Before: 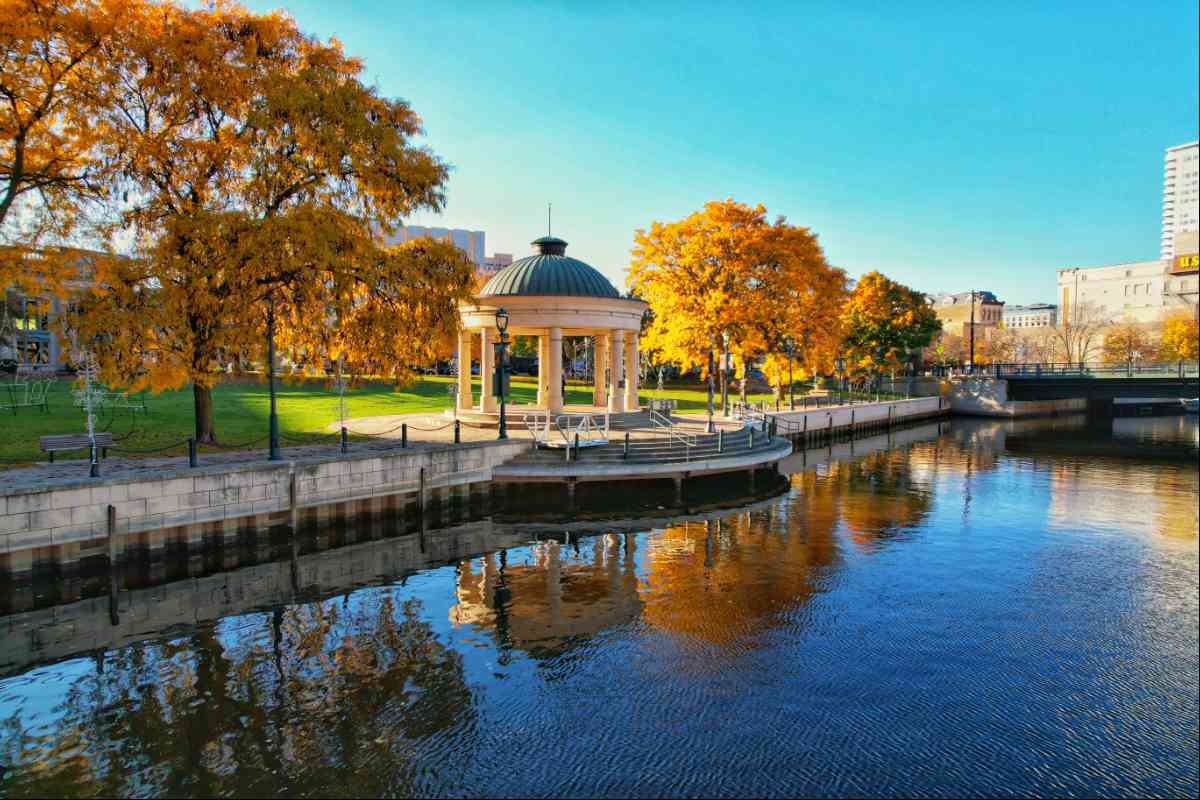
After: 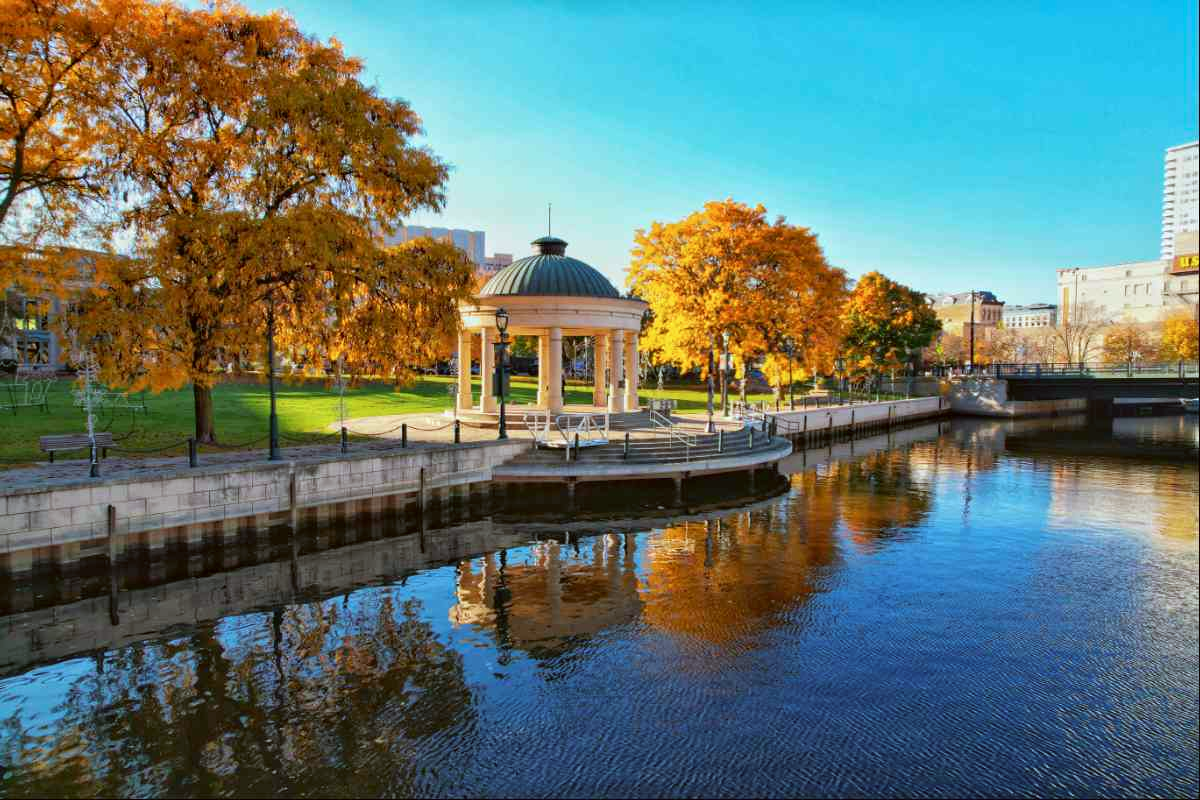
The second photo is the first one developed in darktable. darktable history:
color correction: highlights a* -3.14, highlights b* -6.71, shadows a* 3.23, shadows b* 5.12
